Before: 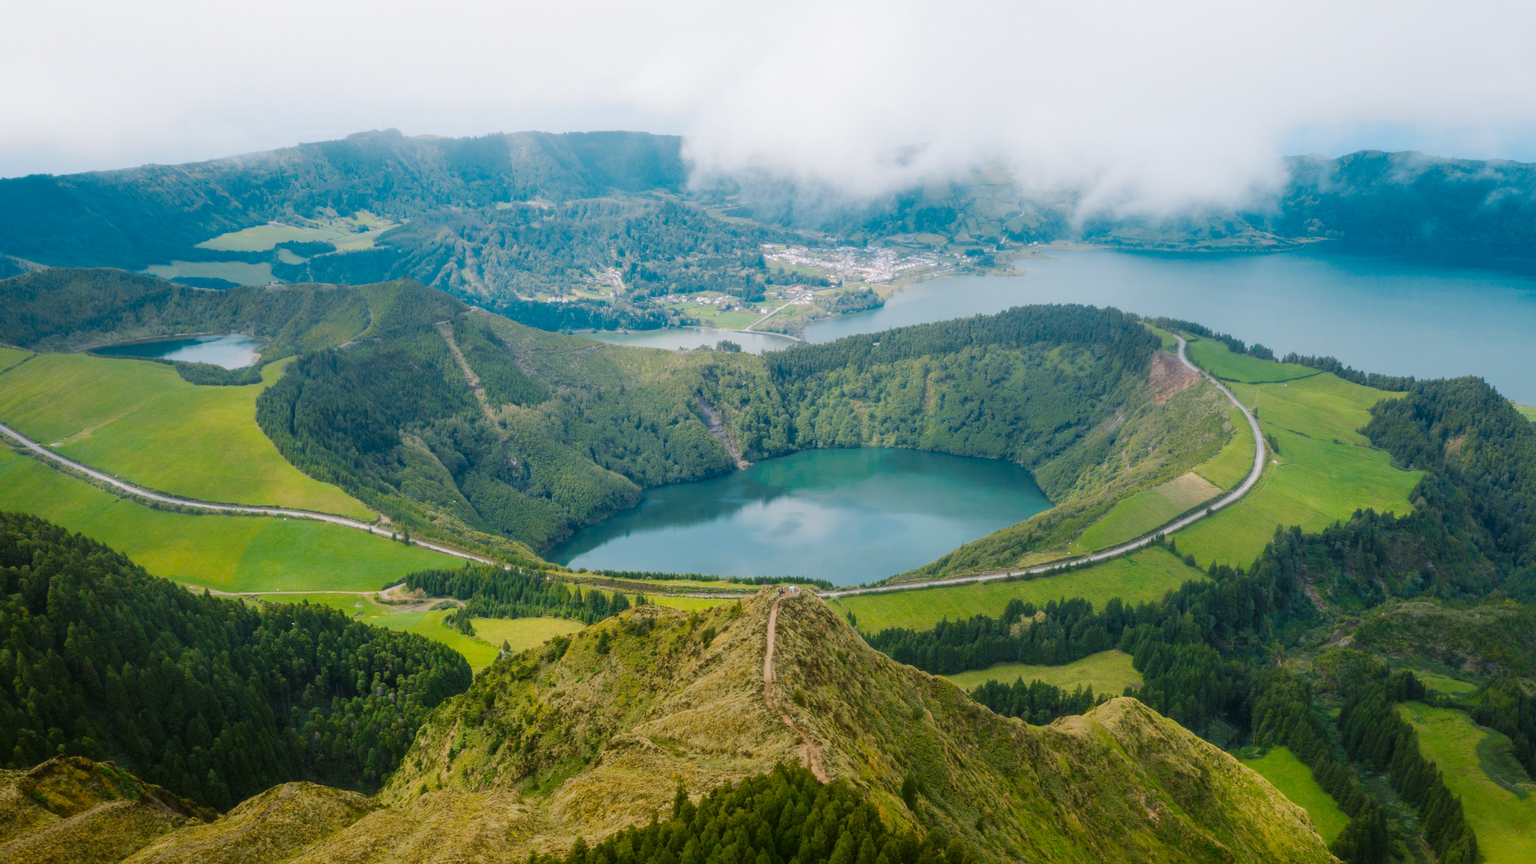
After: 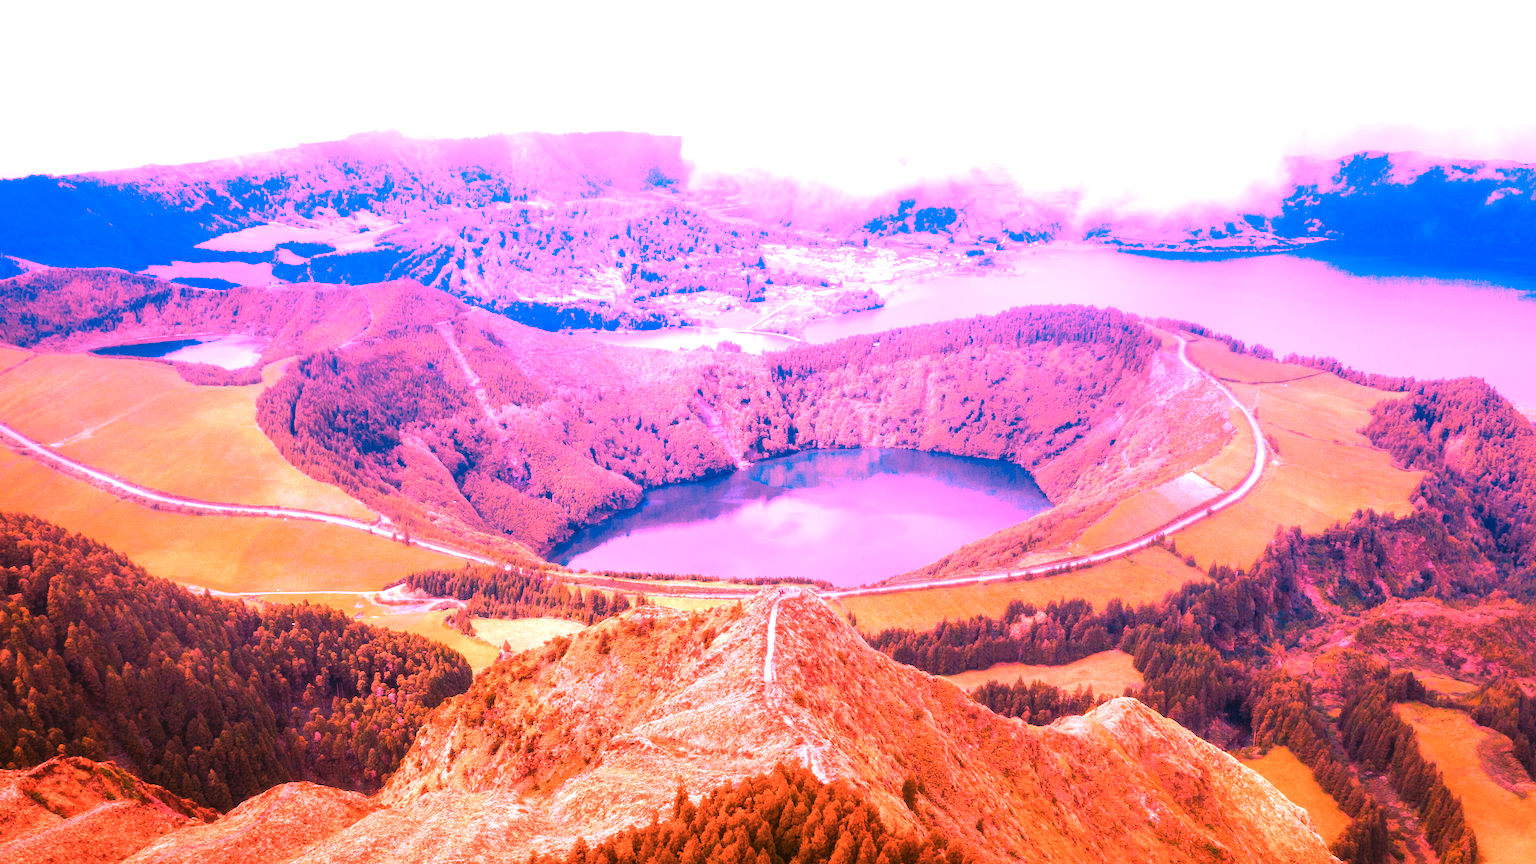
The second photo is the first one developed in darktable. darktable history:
white balance: red 4.26, blue 1.802
color calibration: illuminant F (fluorescent), F source F9 (Cool White Deluxe 4150 K) – high CRI, x 0.374, y 0.373, temperature 4158.34 K
